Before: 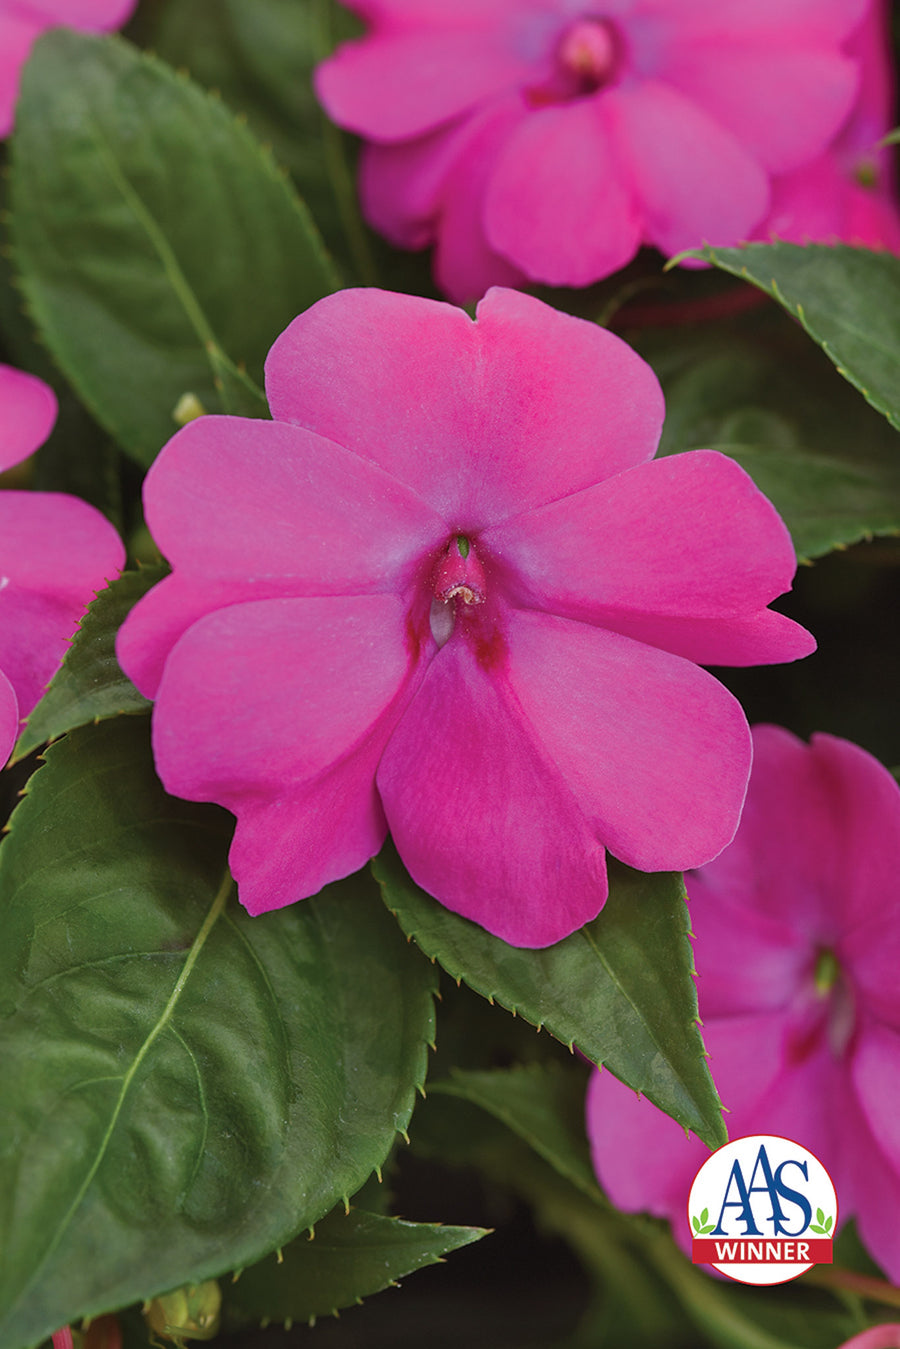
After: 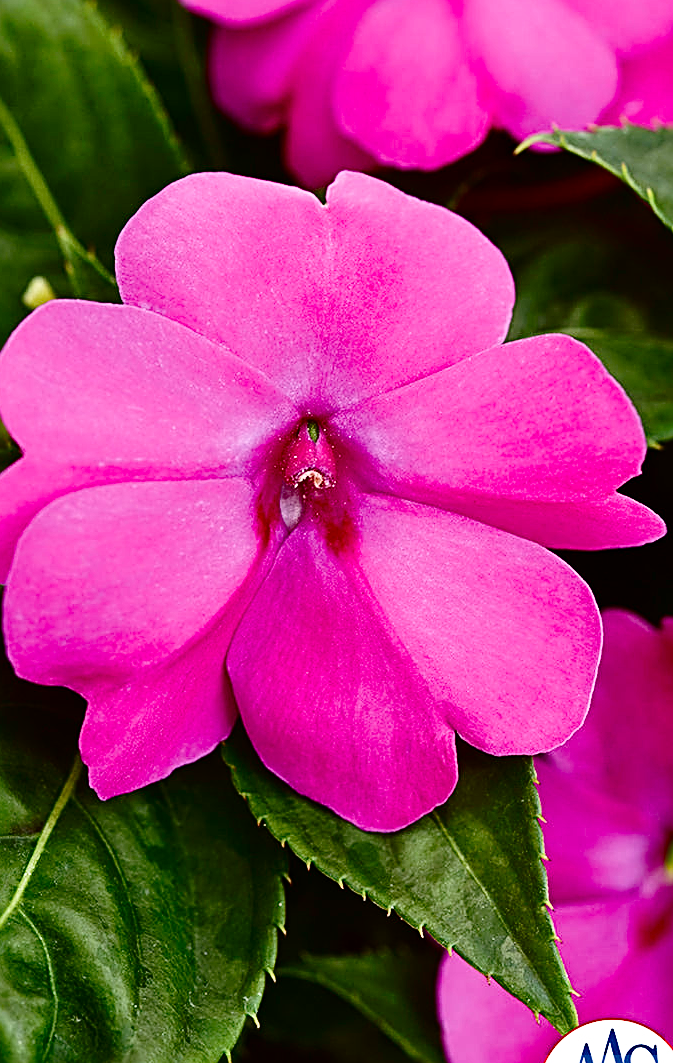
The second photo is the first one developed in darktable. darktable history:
sharpen: radius 3.025, amount 0.757
crop: left 16.768%, top 8.653%, right 8.362%, bottom 12.485%
contrast brightness saturation: contrast 0.24, brightness -0.24, saturation 0.14
base curve: curves: ch0 [(0, 0) (0.028, 0.03) (0.121, 0.232) (0.46, 0.748) (0.859, 0.968) (1, 1)], preserve colors none
